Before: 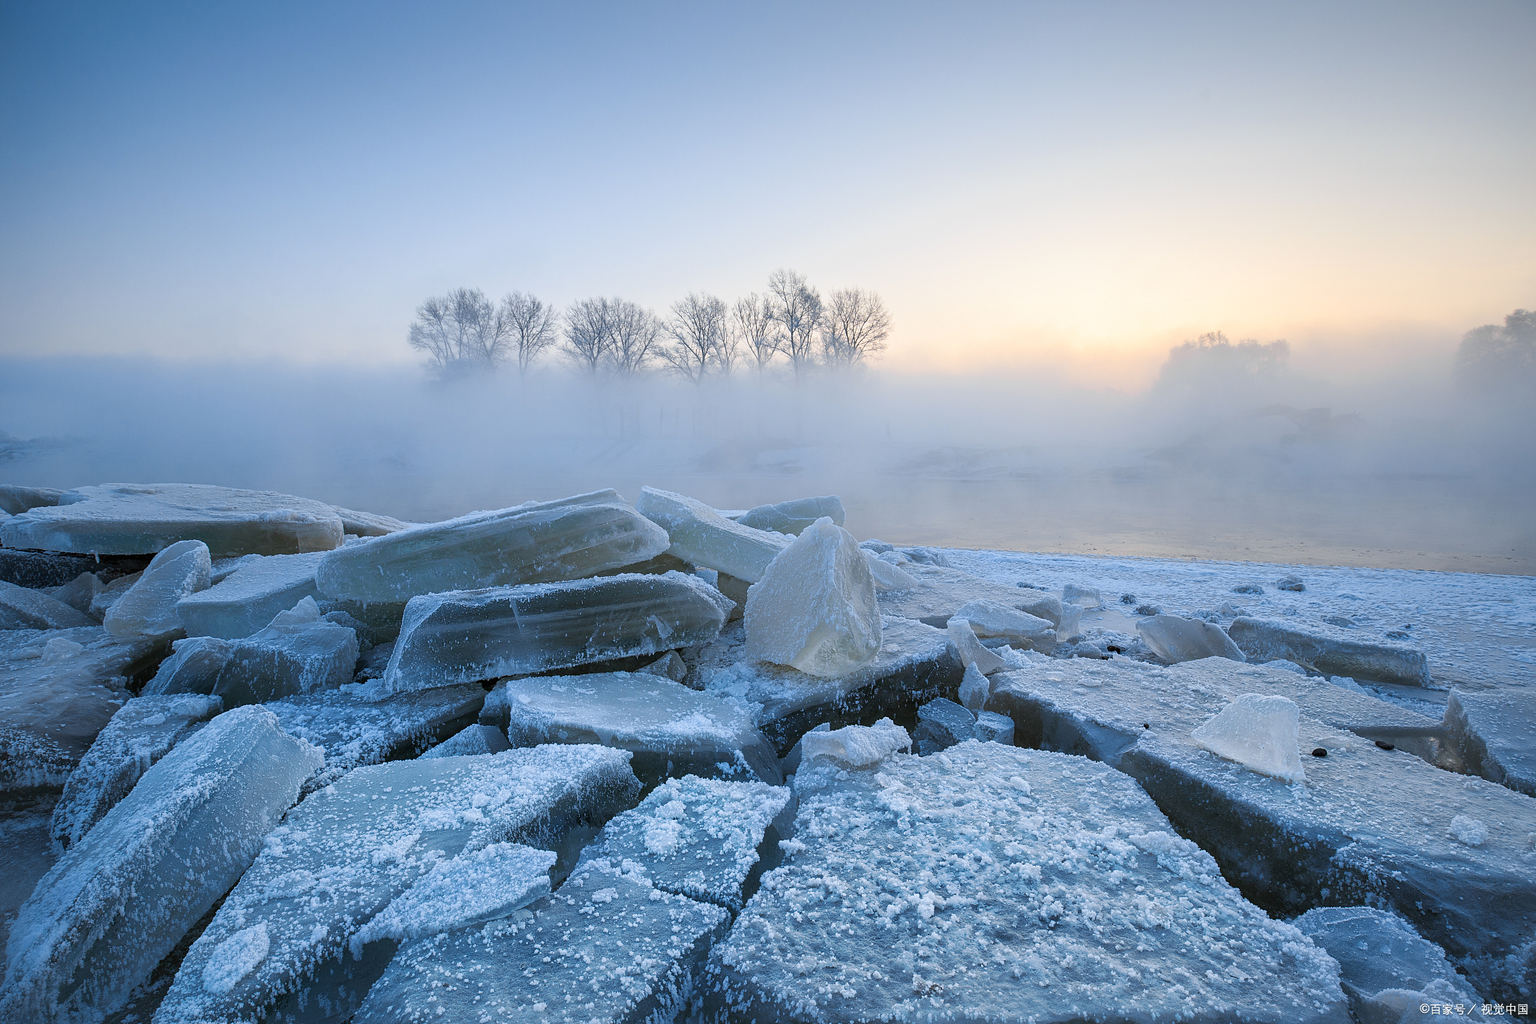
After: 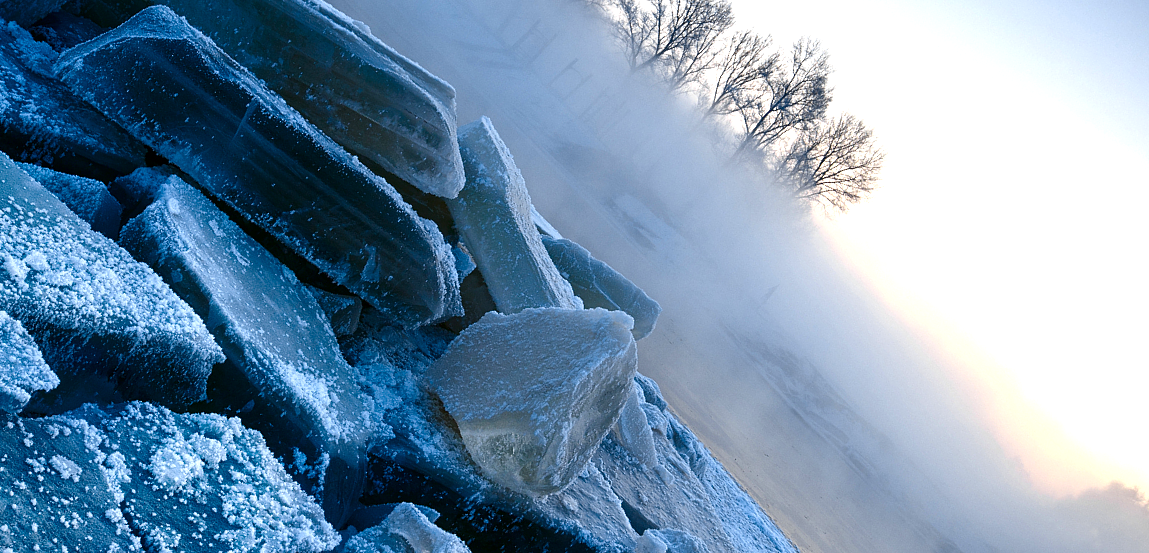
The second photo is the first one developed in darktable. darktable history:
contrast brightness saturation: contrast 0.093, brightness -0.576, saturation 0.172
exposure: black level correction 0, exposure 0.499 EV, compensate highlight preservation false
crop and rotate: angle -44.69°, top 16.765%, right 0.9%, bottom 11.683%
